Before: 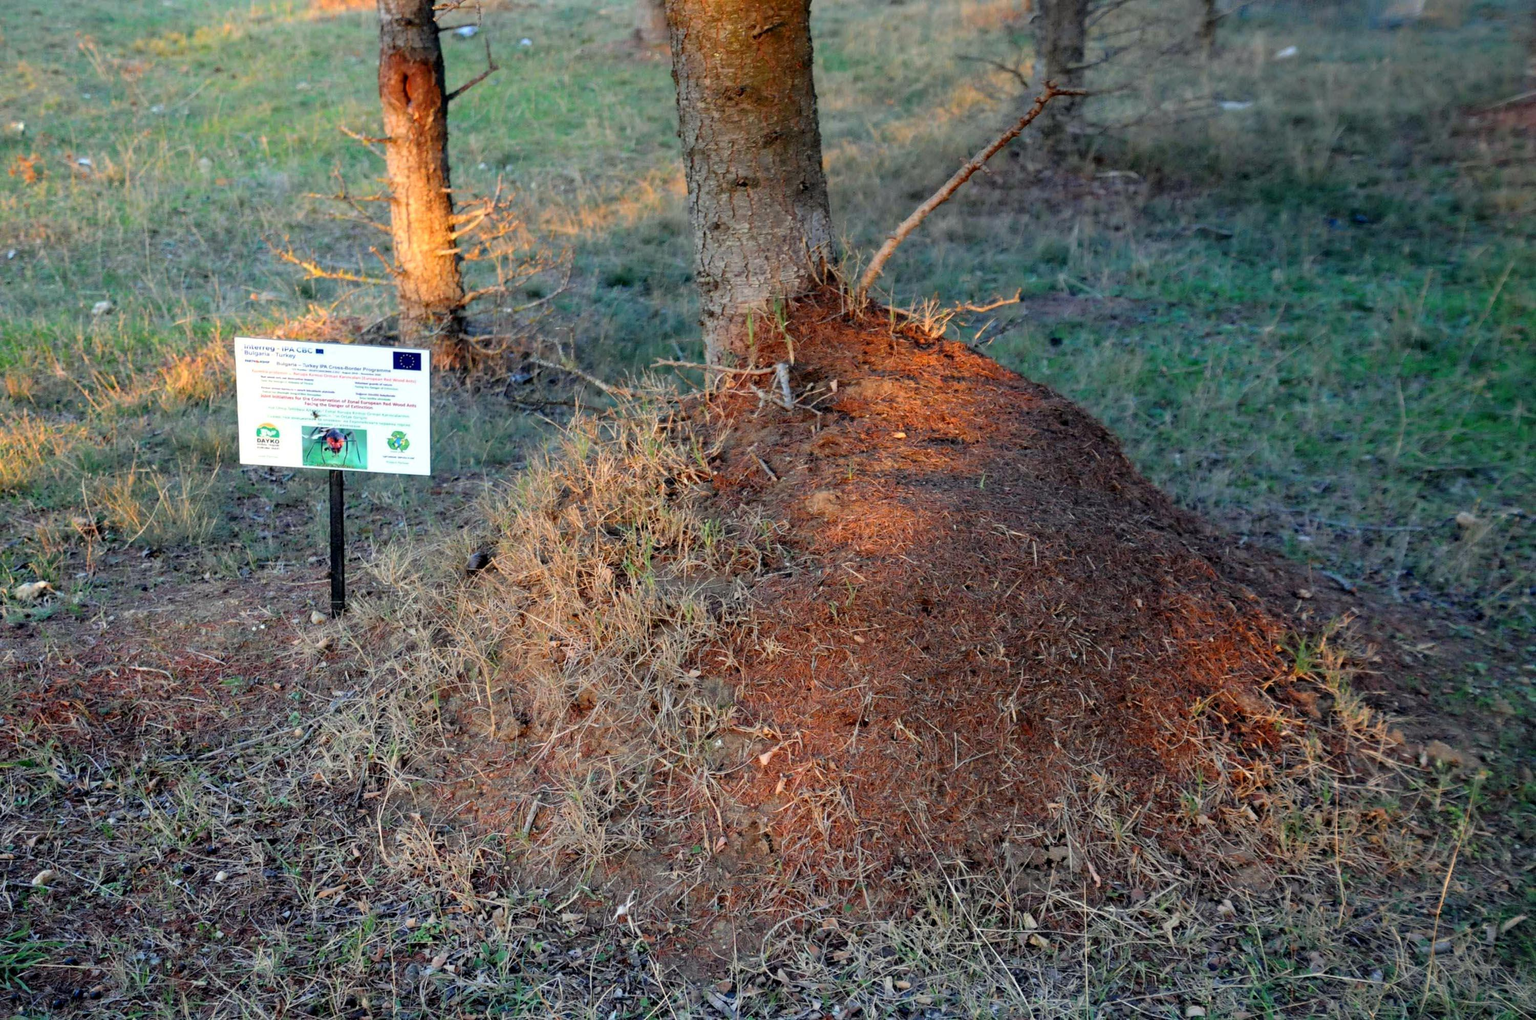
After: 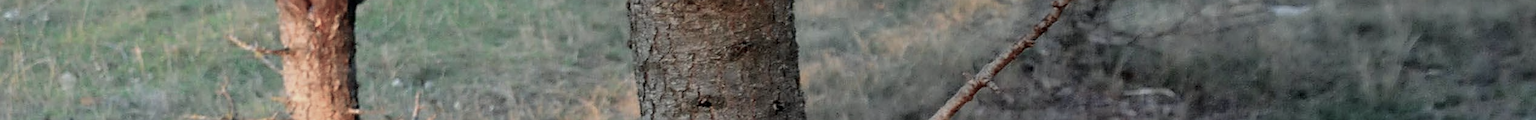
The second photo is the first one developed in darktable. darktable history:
sharpen: on, module defaults
exposure: exposure -0.157 EV, compensate highlight preservation false
color balance rgb: linear chroma grading › global chroma -16.06%, perceptual saturation grading › global saturation -32.85%, global vibrance -23.56%
shadows and highlights: radius 133.83, soften with gaussian
crop and rotate: left 9.644%, top 9.491%, right 6.021%, bottom 80.509%
